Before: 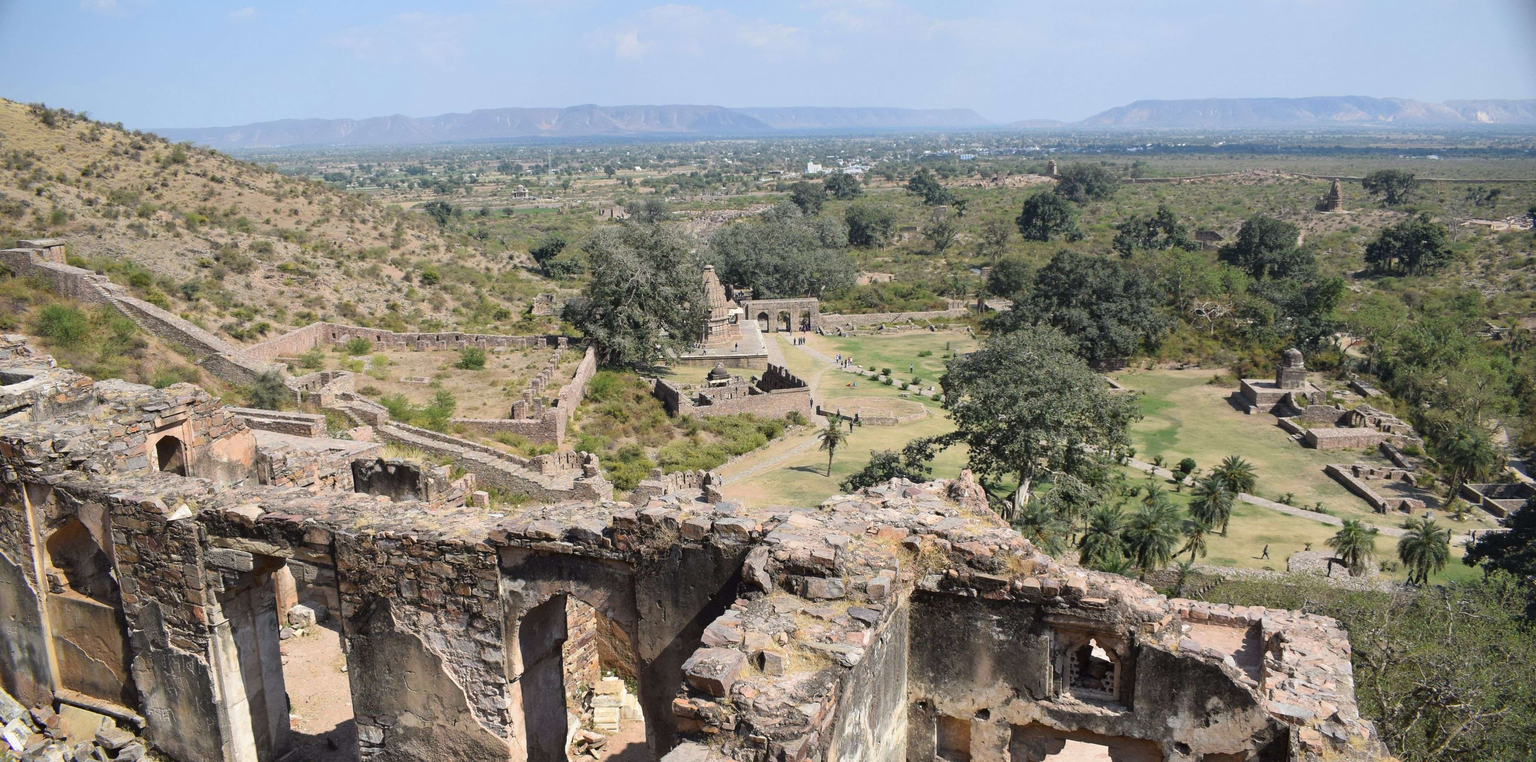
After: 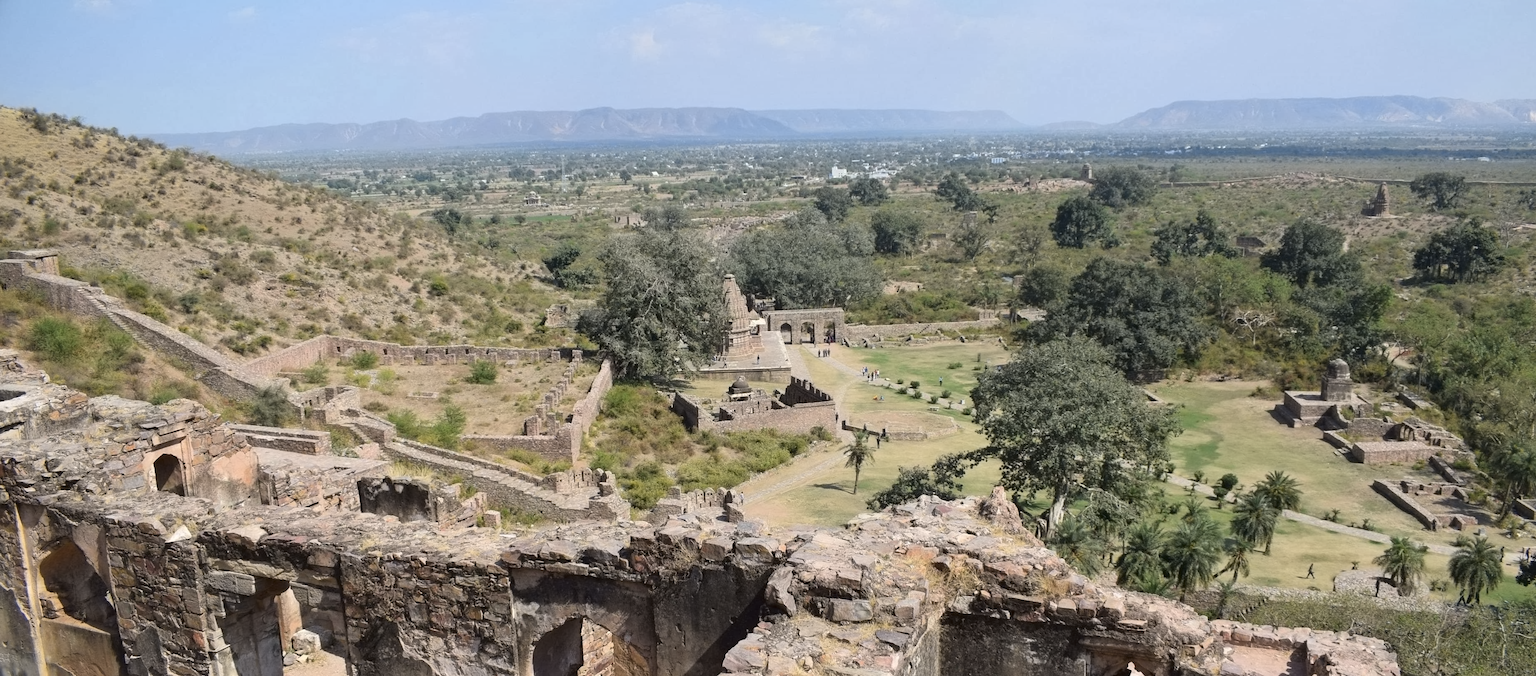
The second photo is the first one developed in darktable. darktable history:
crop and rotate: angle 0.2°, left 0.275%, right 3.127%, bottom 14.18%
contrast equalizer: y [[0.5 ×6], [0.5 ×6], [0.5 ×6], [0 ×6], [0, 0.039, 0.251, 0.29, 0.293, 0.292]]
